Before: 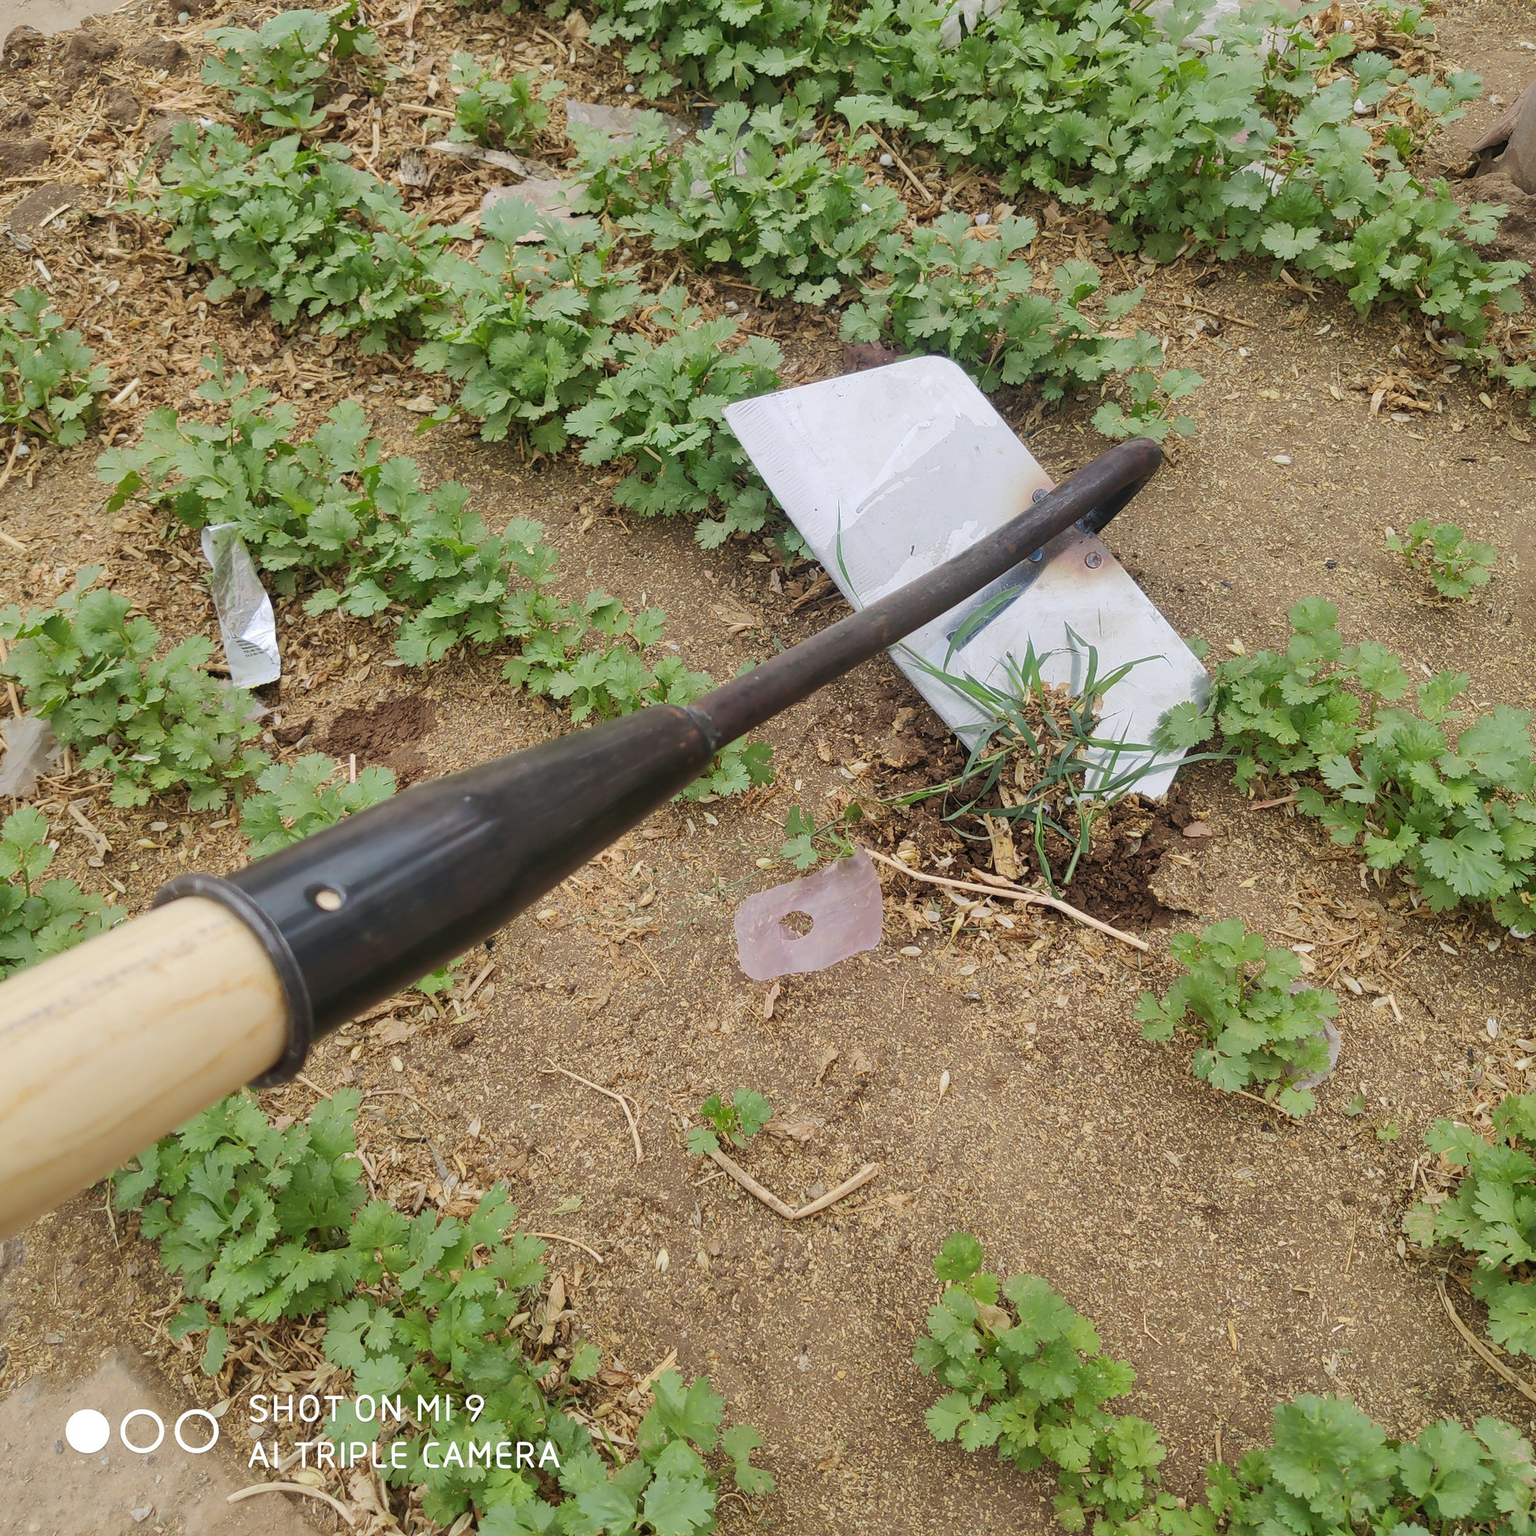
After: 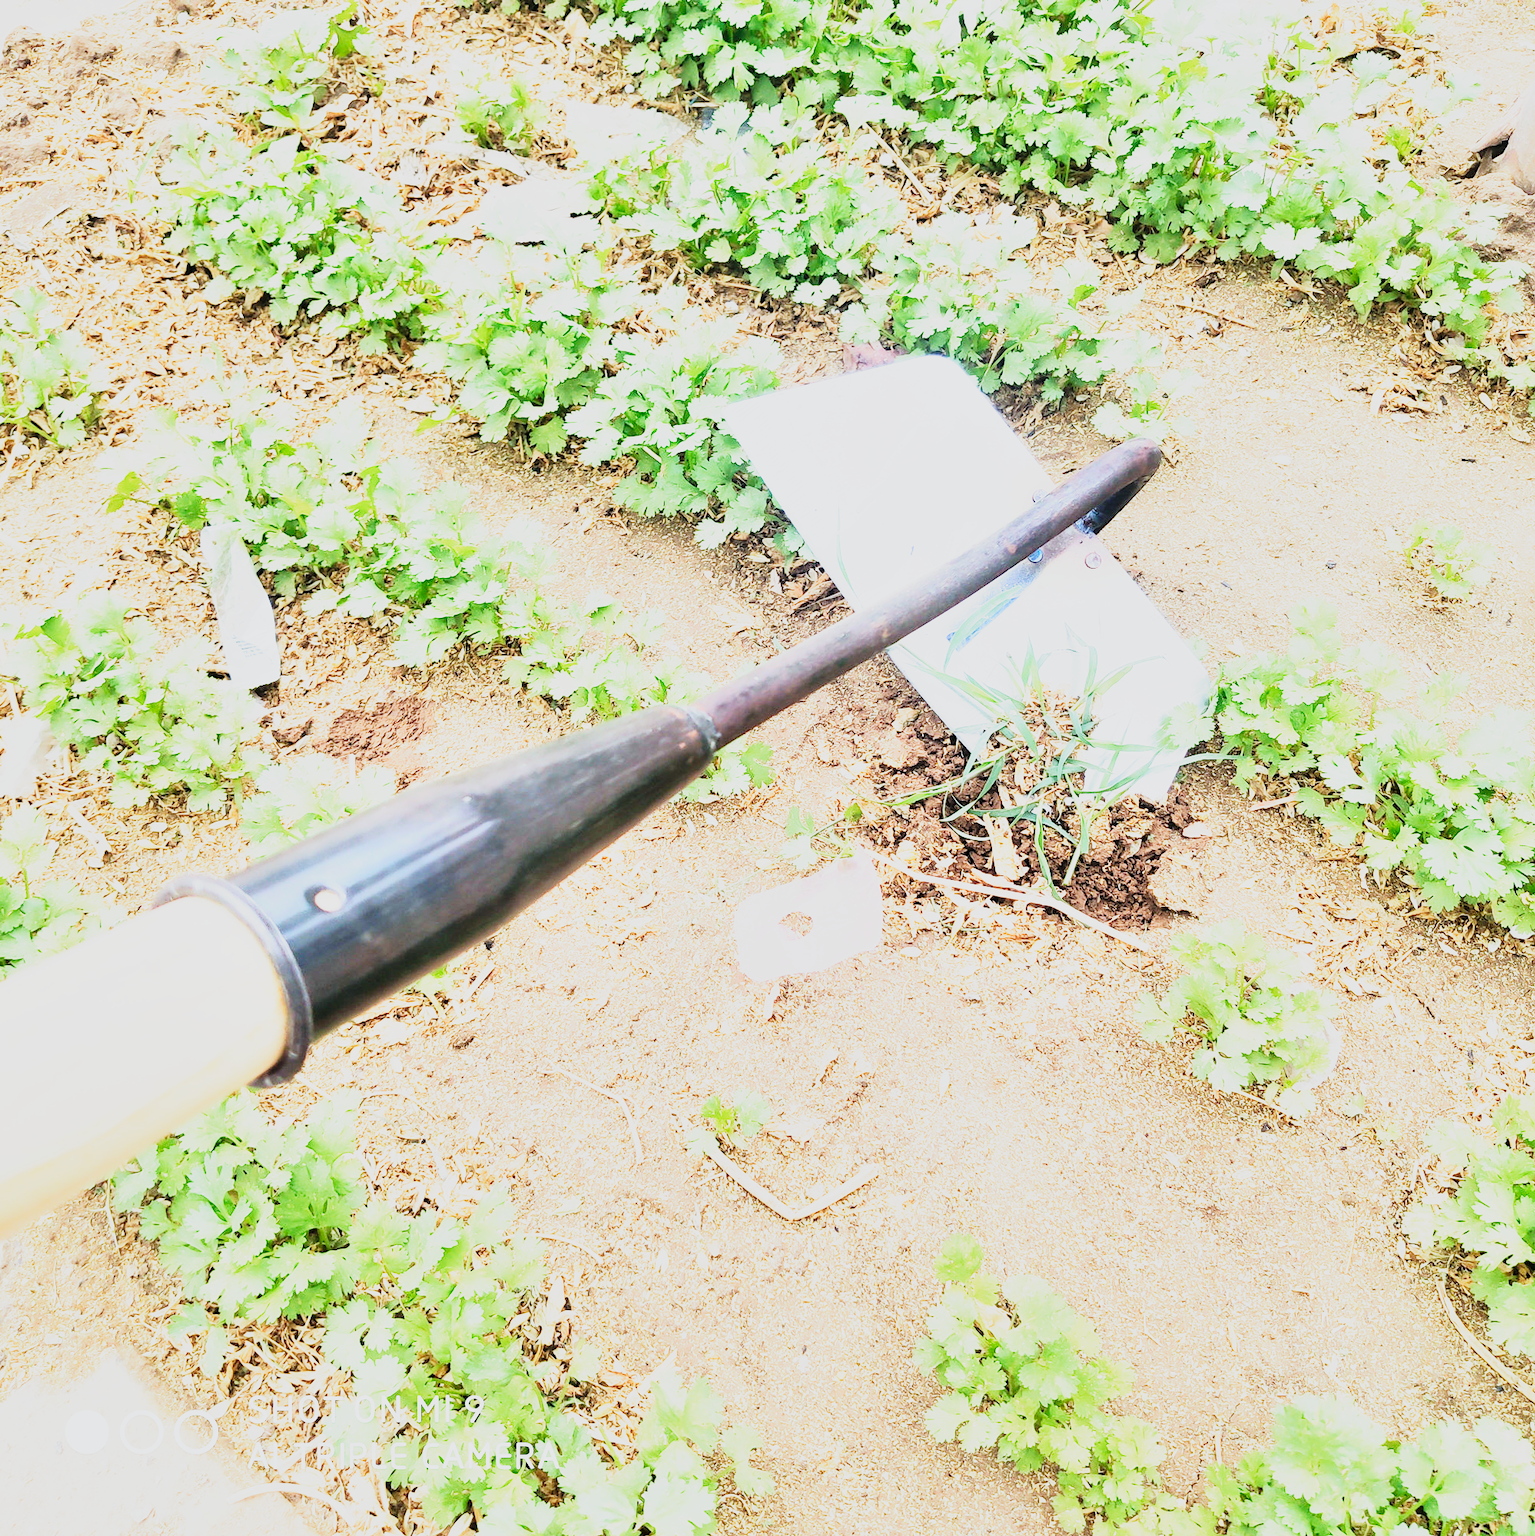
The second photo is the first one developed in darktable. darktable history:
crop: left 0.088%
exposure: black level correction 0.001, exposure 1.129 EV, compensate highlight preservation false
color calibration: x 0.37, y 0.377, temperature 4300.49 K
tone curve: curves: ch0 [(0.003, 0.003) (0.104, 0.069) (0.236, 0.218) (0.401, 0.443) (0.495, 0.55) (0.625, 0.67) (0.819, 0.841) (0.96, 0.899)]; ch1 [(0, 0) (0.161, 0.092) (0.37, 0.302) (0.424, 0.402) (0.45, 0.466) (0.495, 0.506) (0.573, 0.571) (0.638, 0.641) (0.751, 0.741) (1, 1)]; ch2 [(0, 0) (0.352, 0.403) (0.466, 0.443) (0.524, 0.501) (0.56, 0.556) (1, 1)], color space Lab, linked channels, preserve colors none
contrast brightness saturation: saturation -0.06
shadows and highlights: shadows 36.31, highlights -27.07, soften with gaussian
base curve: curves: ch0 [(0, 0) (0.007, 0.004) (0.027, 0.03) (0.046, 0.07) (0.207, 0.54) (0.442, 0.872) (0.673, 0.972) (1, 1)], preserve colors none
